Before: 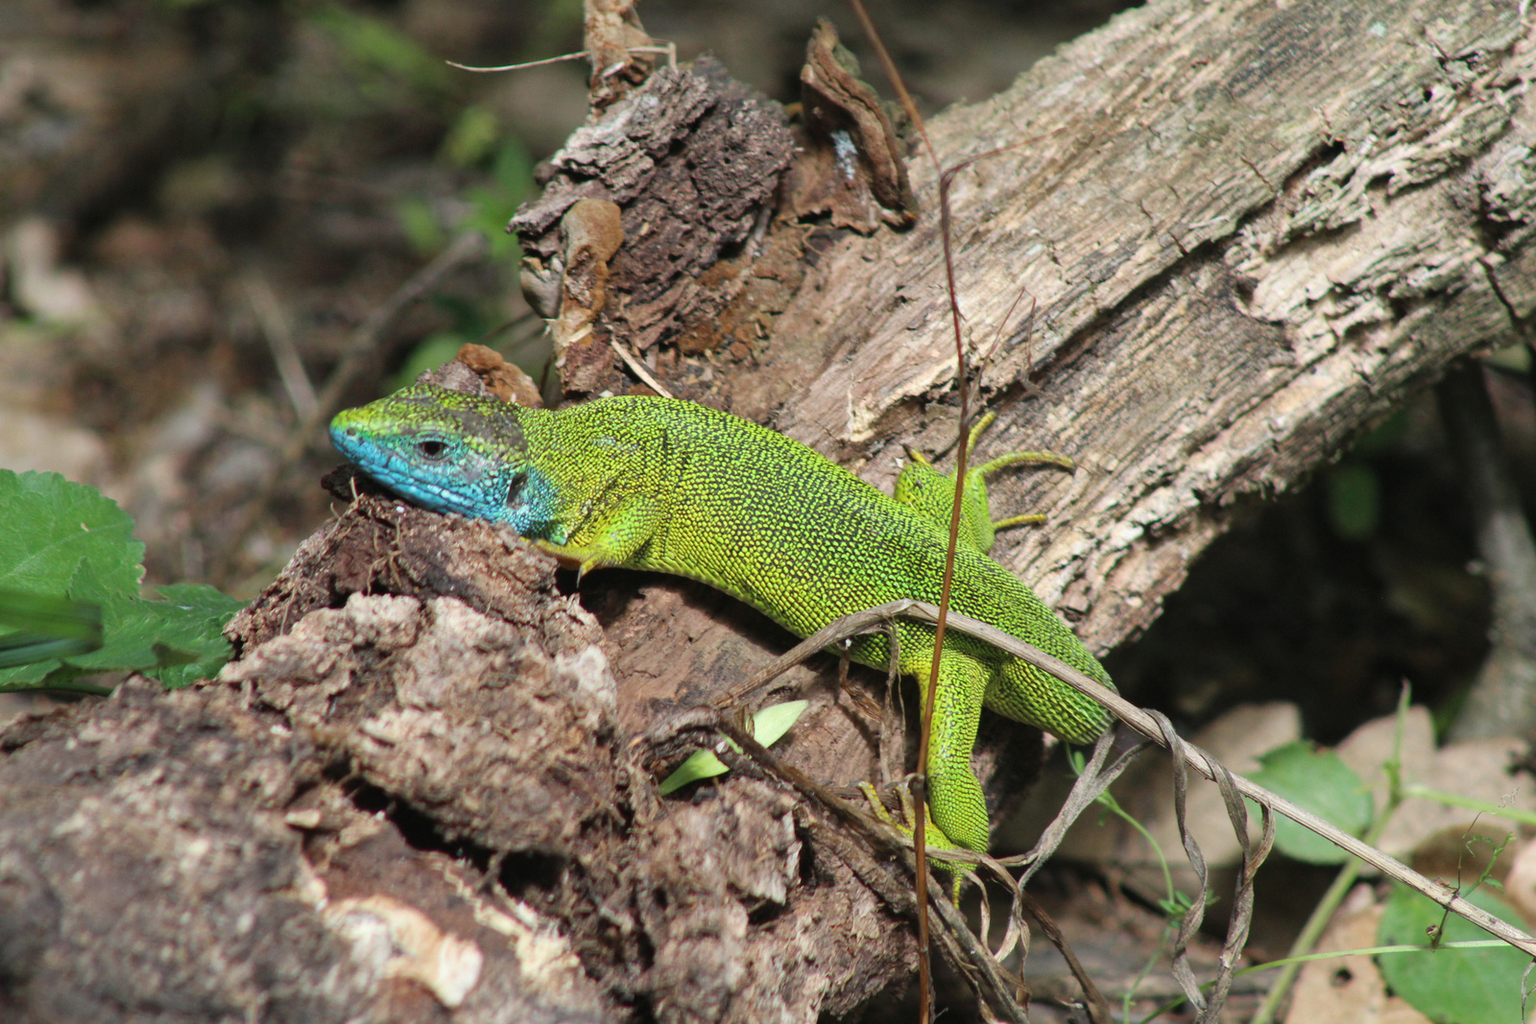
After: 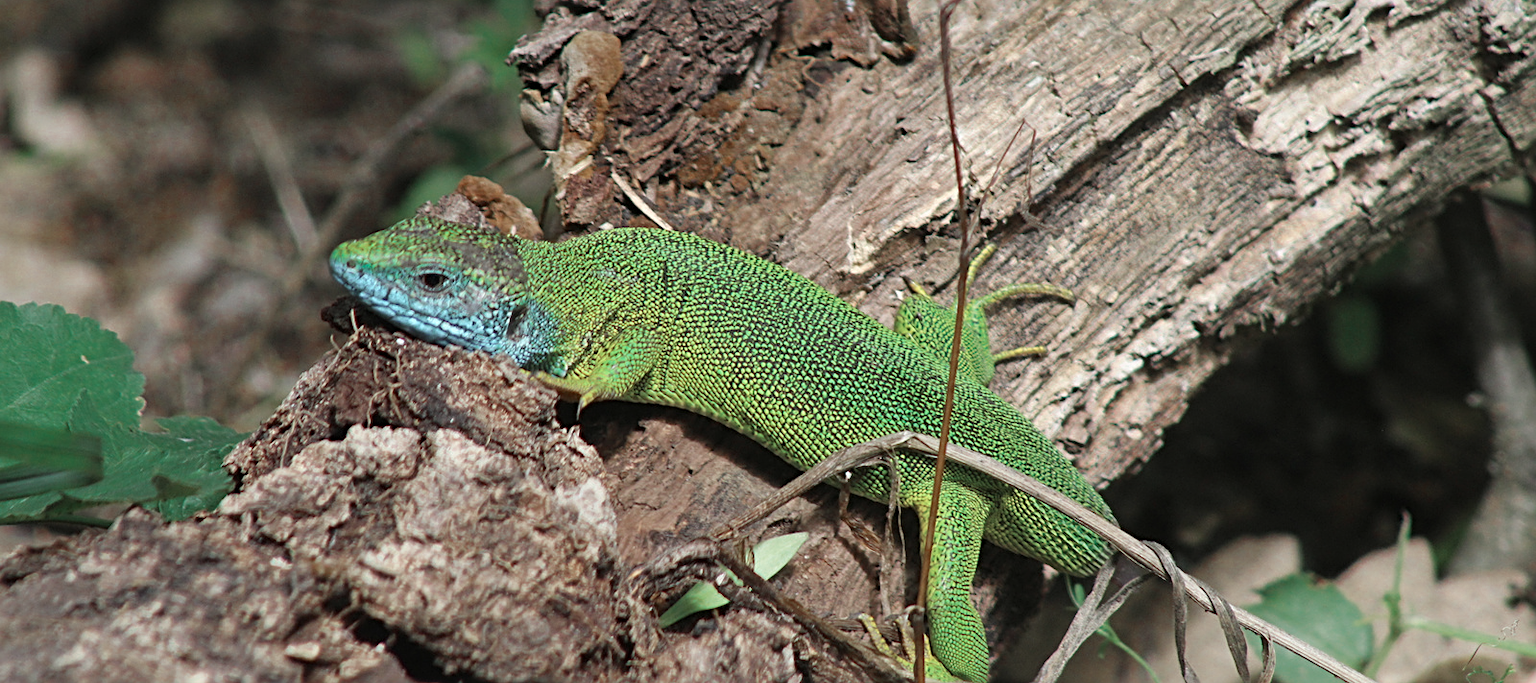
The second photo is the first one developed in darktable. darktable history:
crop: top 16.47%, bottom 16.785%
sharpen: radius 2.754
color zones: curves: ch0 [(0, 0.5) (0.125, 0.4) (0.25, 0.5) (0.375, 0.4) (0.5, 0.4) (0.625, 0.6) (0.75, 0.6) (0.875, 0.5)]; ch1 [(0, 0.35) (0.125, 0.45) (0.25, 0.35) (0.375, 0.35) (0.5, 0.35) (0.625, 0.35) (0.75, 0.45) (0.875, 0.35)]; ch2 [(0, 0.6) (0.125, 0.5) (0.25, 0.5) (0.375, 0.6) (0.5, 0.6) (0.625, 0.5) (0.75, 0.5) (0.875, 0.5)]
